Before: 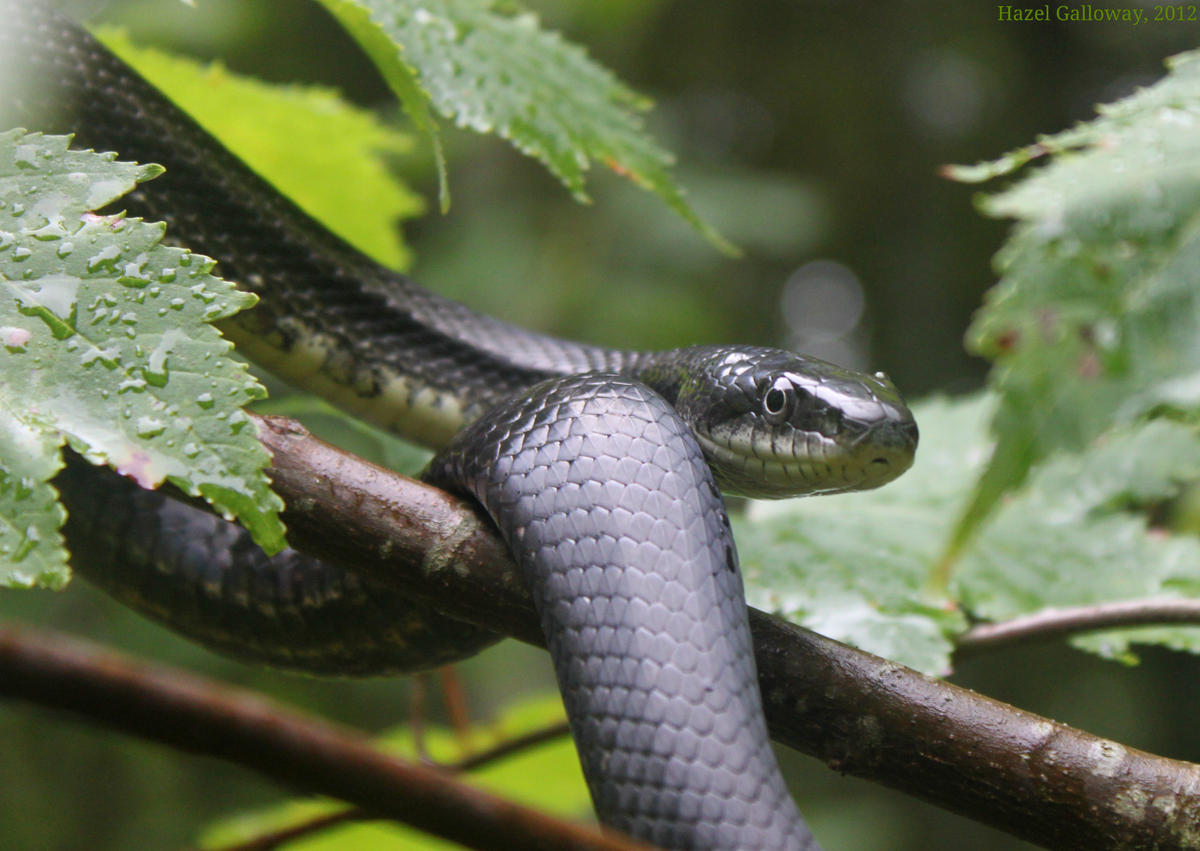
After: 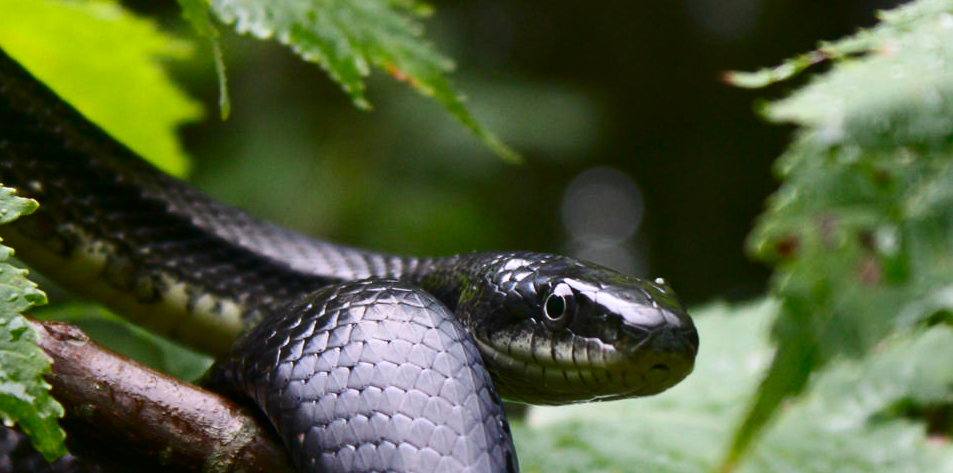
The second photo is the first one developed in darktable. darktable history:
contrast brightness saturation: contrast 0.22, brightness -0.19, saturation 0.24
crop: left 18.38%, top 11.092%, right 2.134%, bottom 33.217%
